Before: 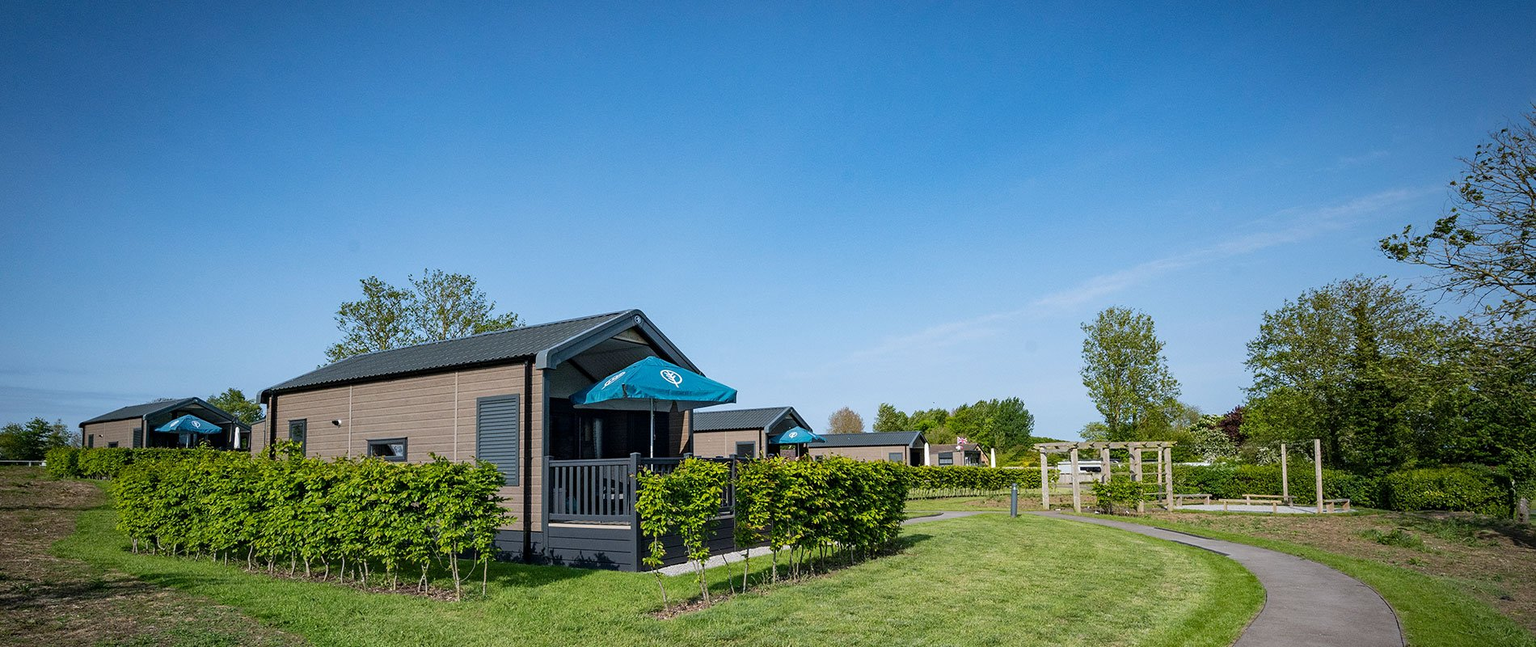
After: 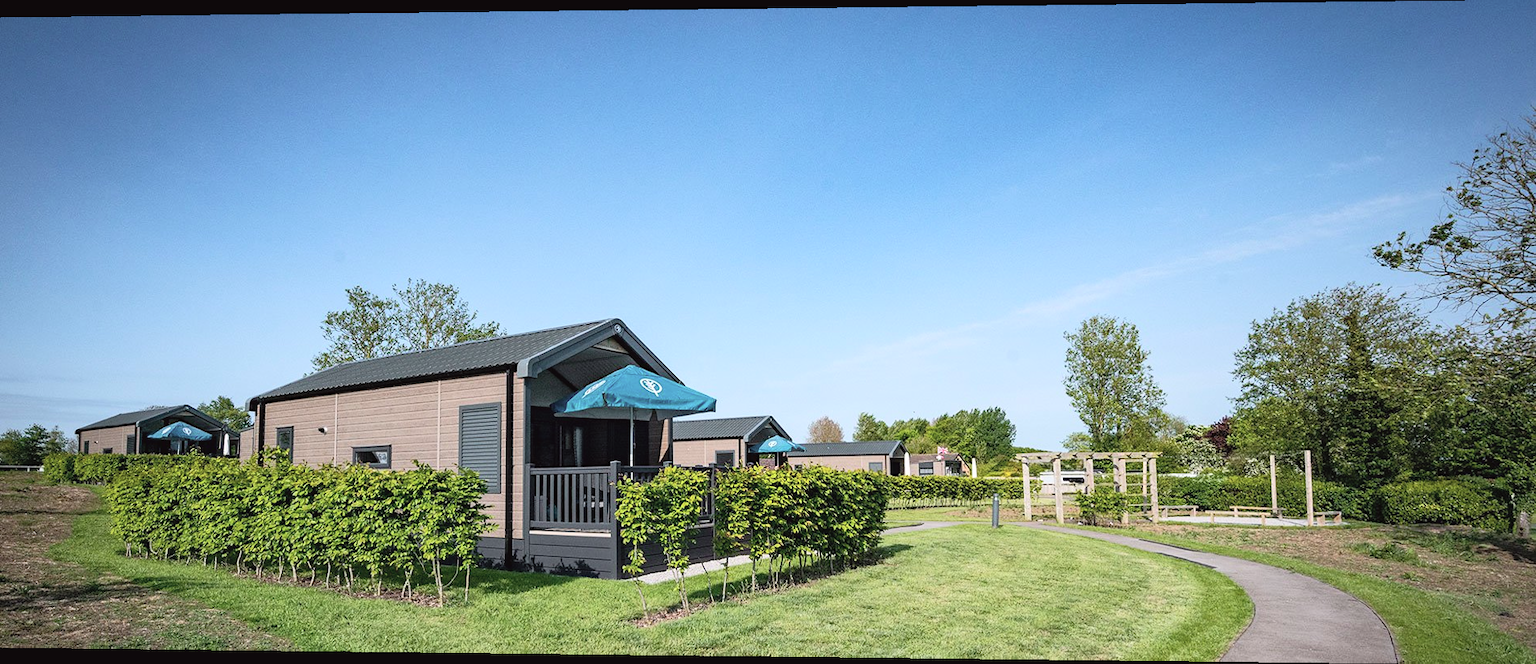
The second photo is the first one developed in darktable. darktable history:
tone curve: curves: ch0 [(0.003, 0.029) (0.188, 0.252) (0.46, 0.56) (0.608, 0.748) (0.871, 0.955) (1, 1)]; ch1 [(0, 0) (0.35, 0.356) (0.45, 0.453) (0.508, 0.515) (0.618, 0.634) (1, 1)]; ch2 [(0, 0) (0.456, 0.469) (0.5, 0.5) (0.634, 0.625) (1, 1)], color space Lab, independent channels, preserve colors none
rotate and perspective: lens shift (horizontal) -0.055, automatic cropping off
